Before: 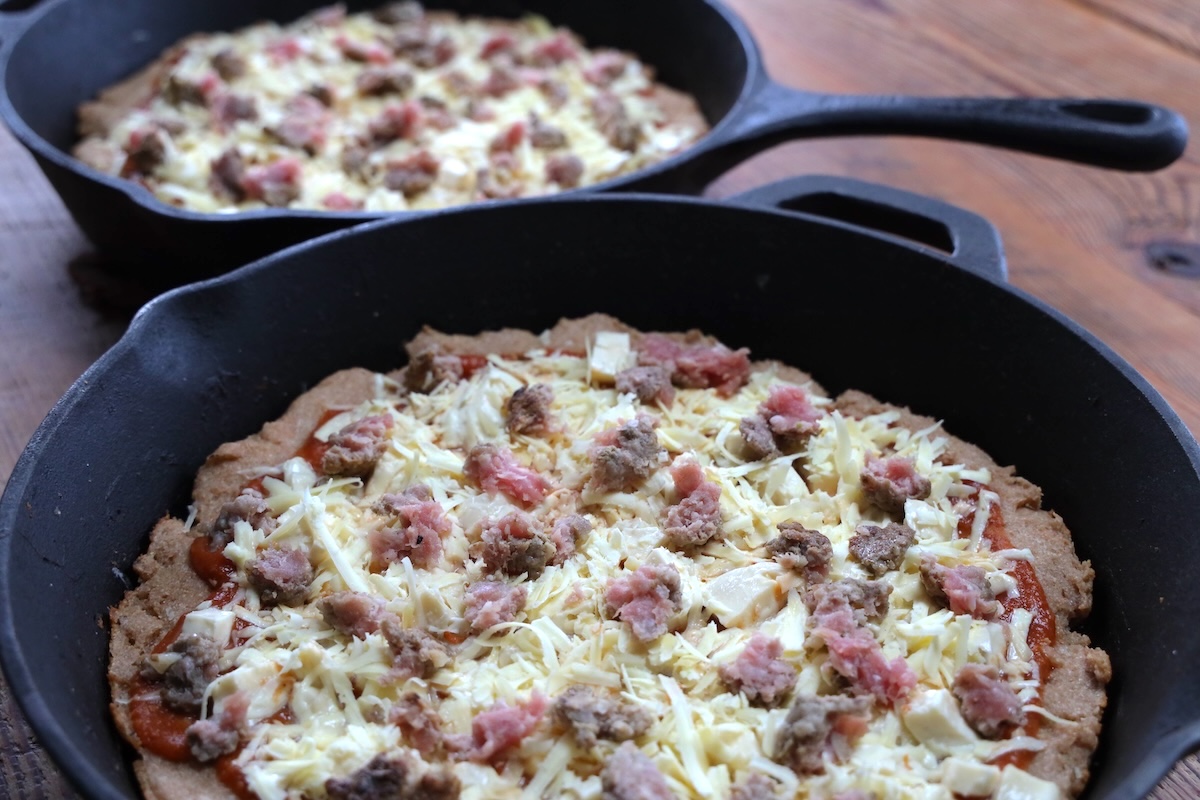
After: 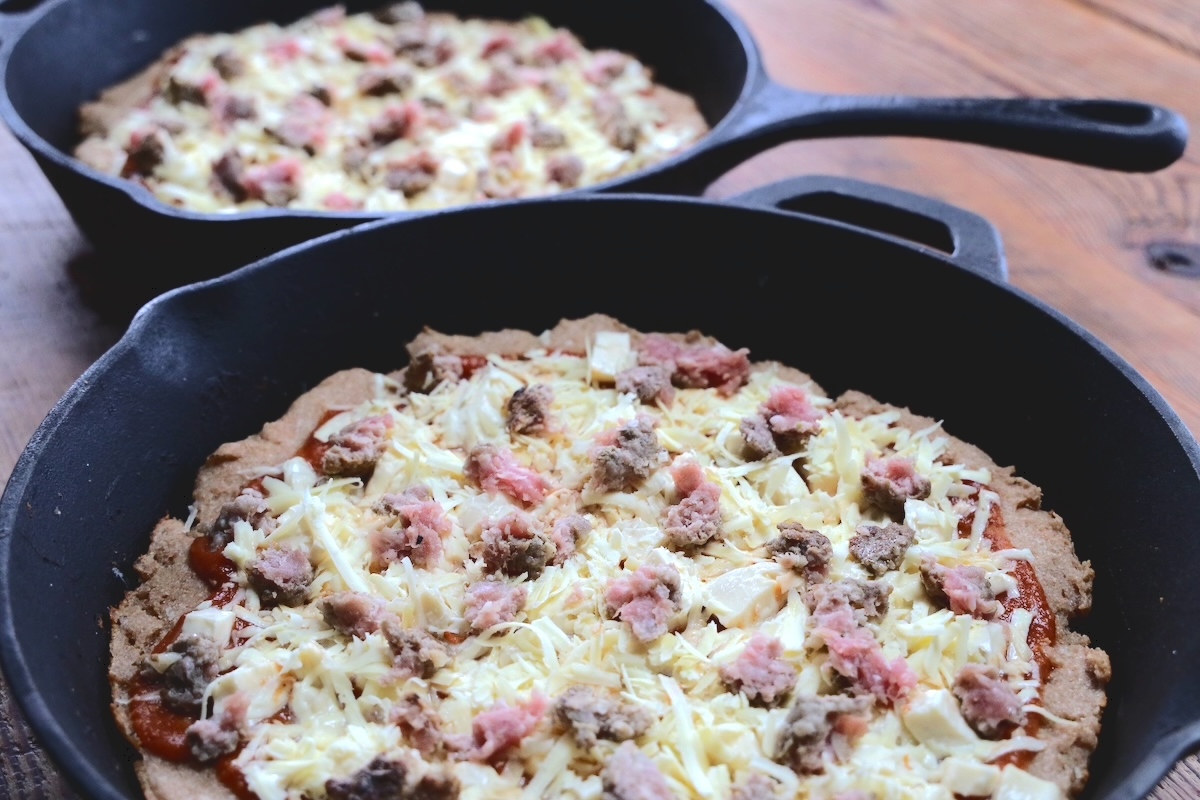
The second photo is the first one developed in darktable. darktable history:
tone curve: curves: ch0 [(0, 0) (0.003, 0.096) (0.011, 0.097) (0.025, 0.096) (0.044, 0.099) (0.069, 0.109) (0.1, 0.129) (0.136, 0.149) (0.177, 0.176) (0.224, 0.22) (0.277, 0.288) (0.335, 0.385) (0.399, 0.49) (0.468, 0.581) (0.543, 0.661) (0.623, 0.729) (0.709, 0.79) (0.801, 0.849) (0.898, 0.912) (1, 1)], color space Lab, independent channels, preserve colors none
